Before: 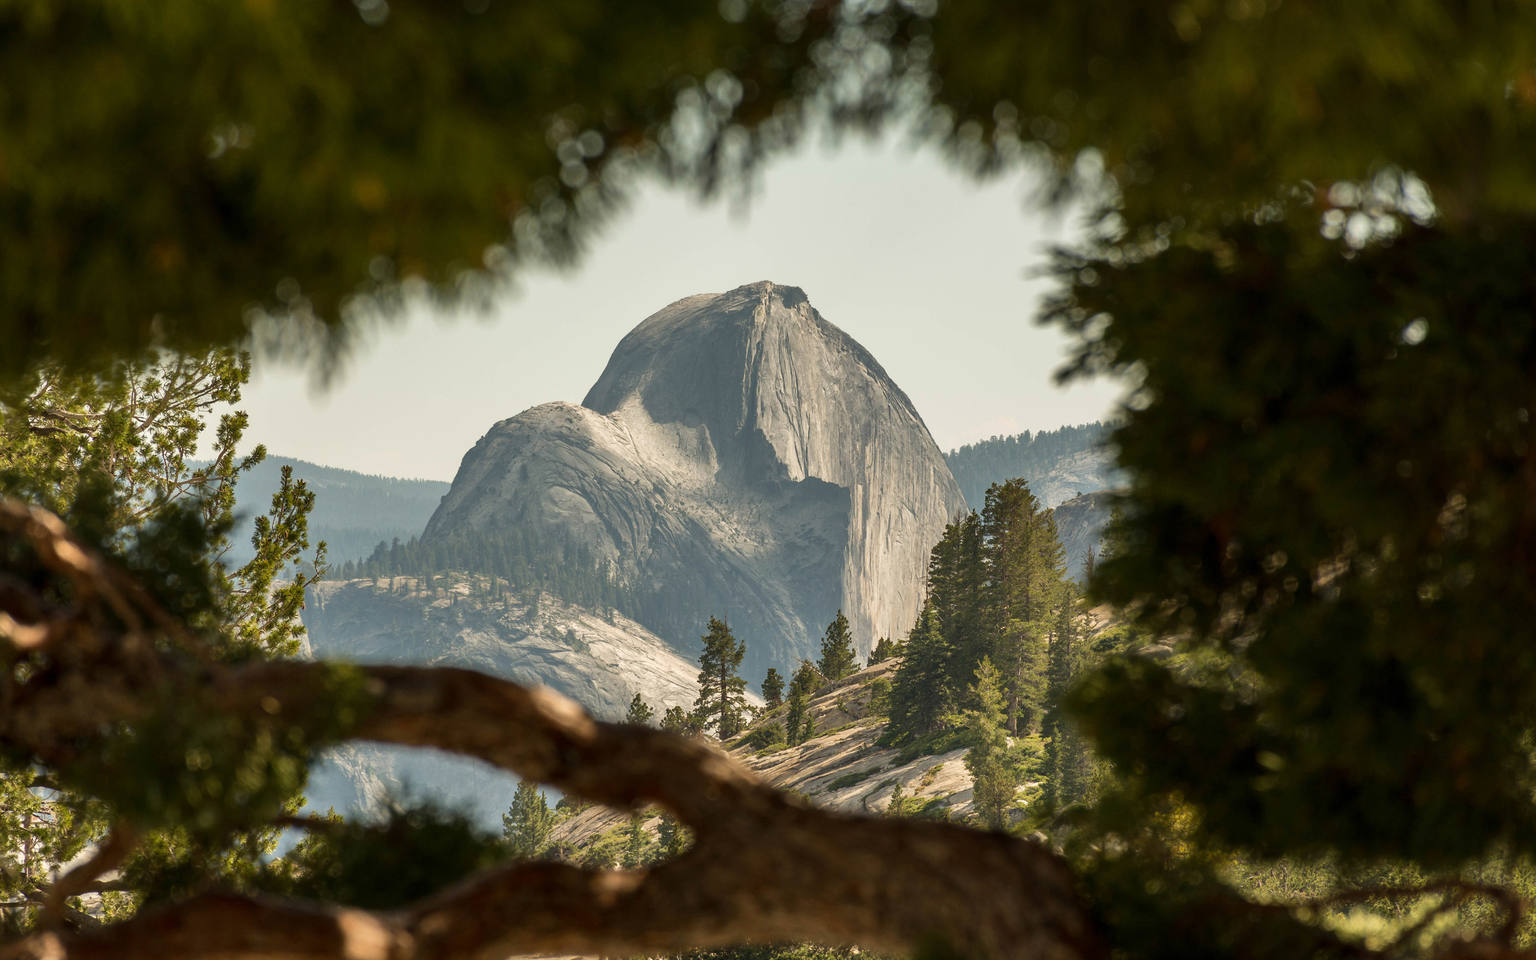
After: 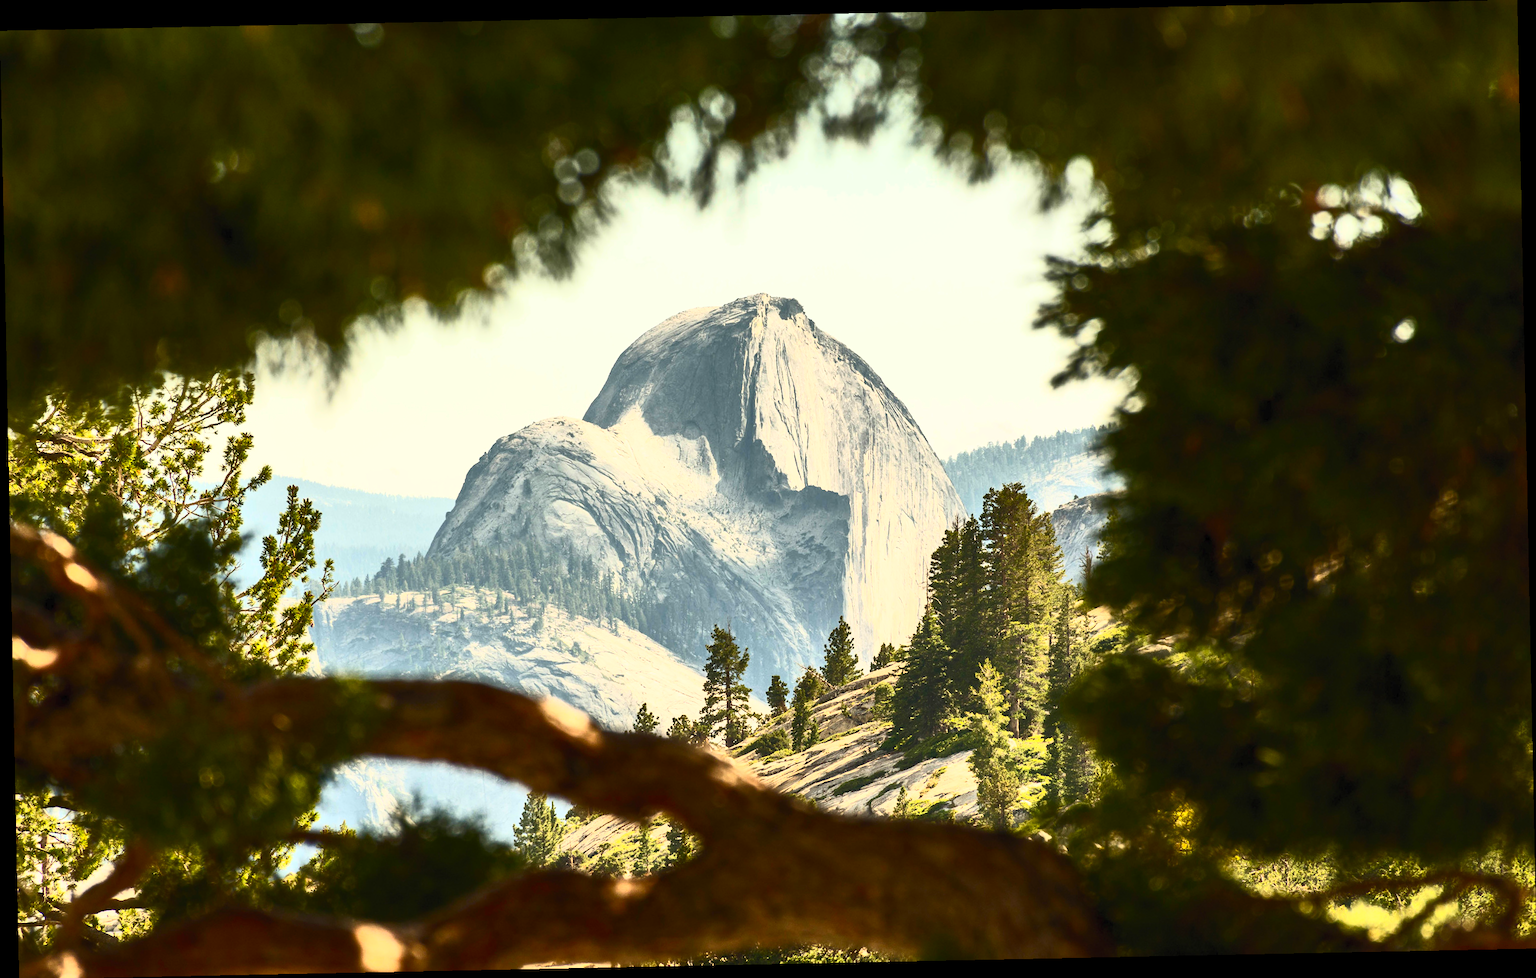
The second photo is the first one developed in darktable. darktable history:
rotate and perspective: rotation -1.17°, automatic cropping off
contrast brightness saturation: contrast 0.83, brightness 0.59, saturation 0.59
